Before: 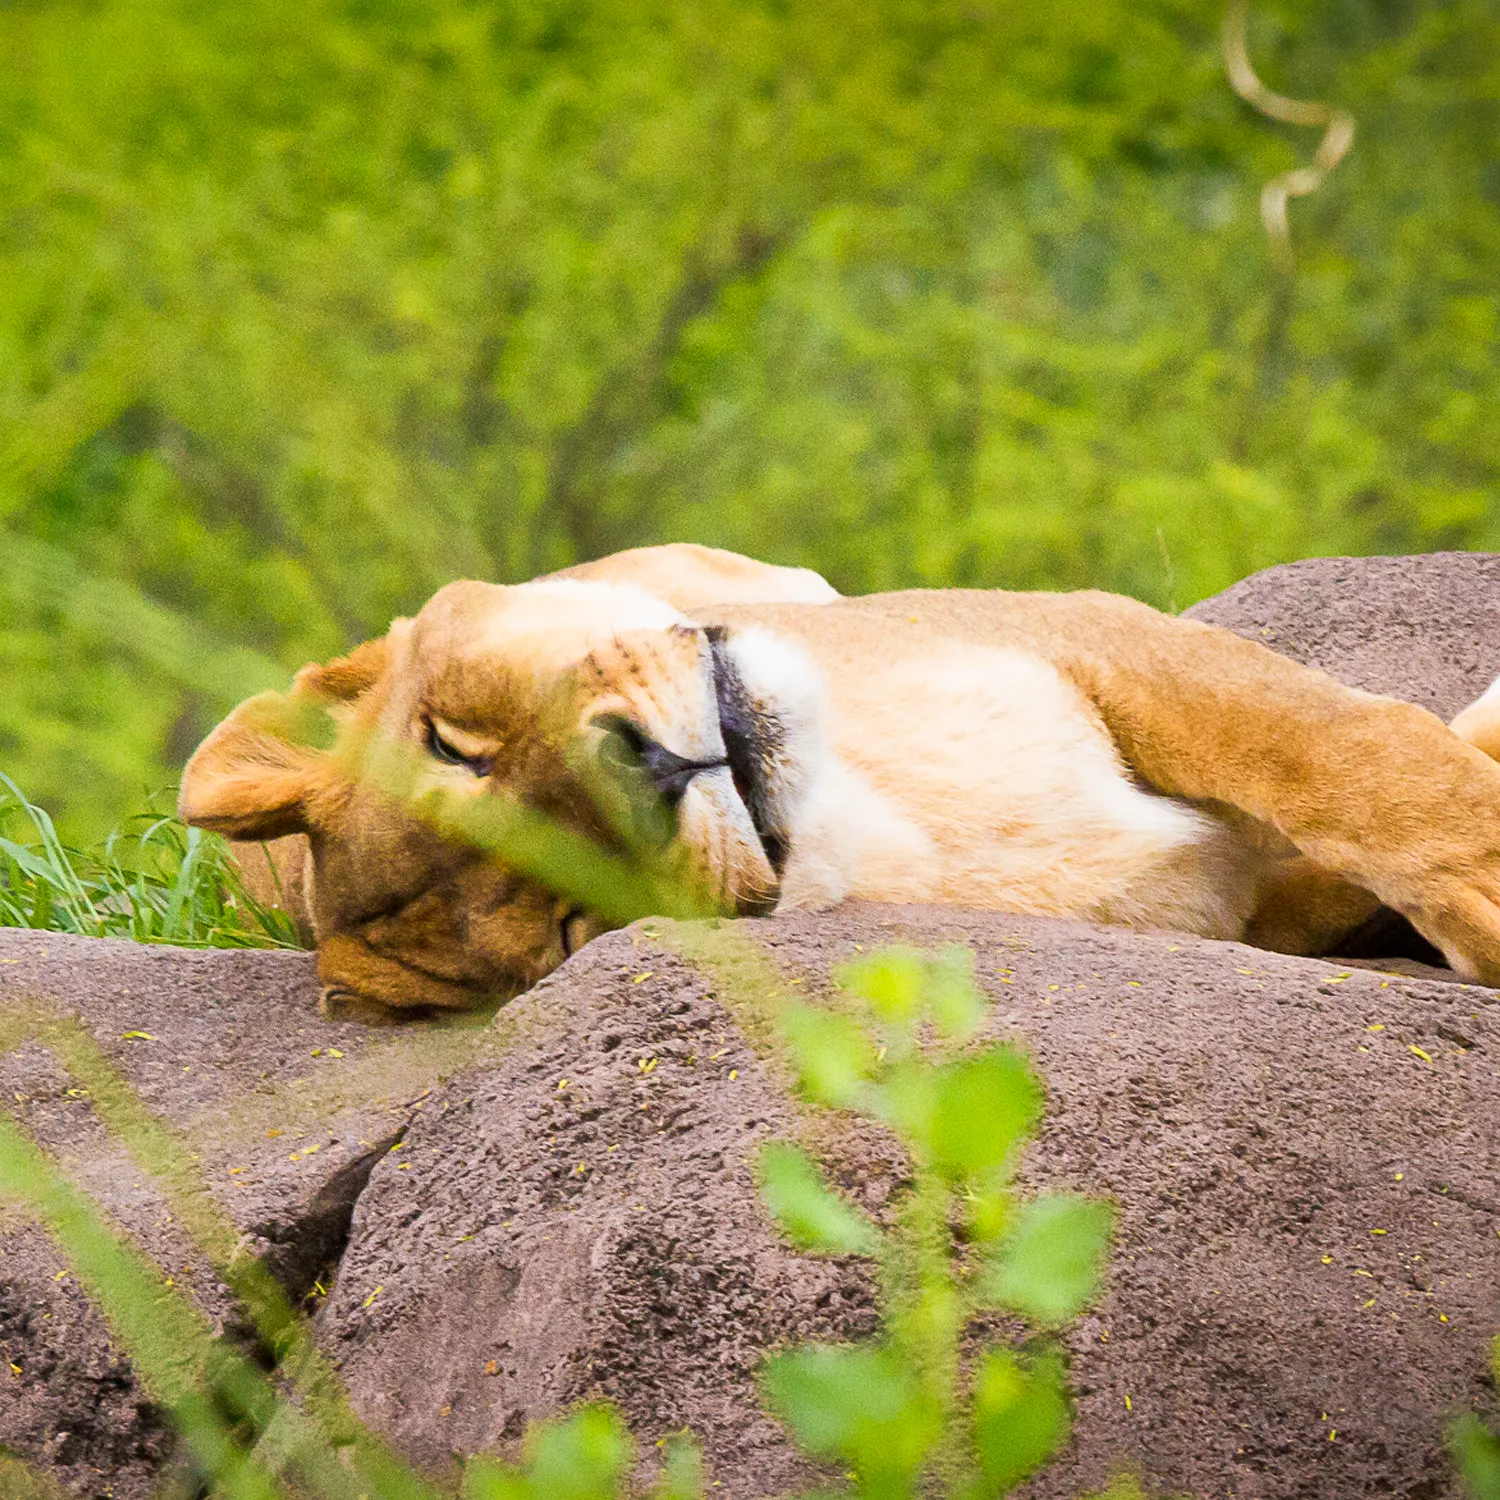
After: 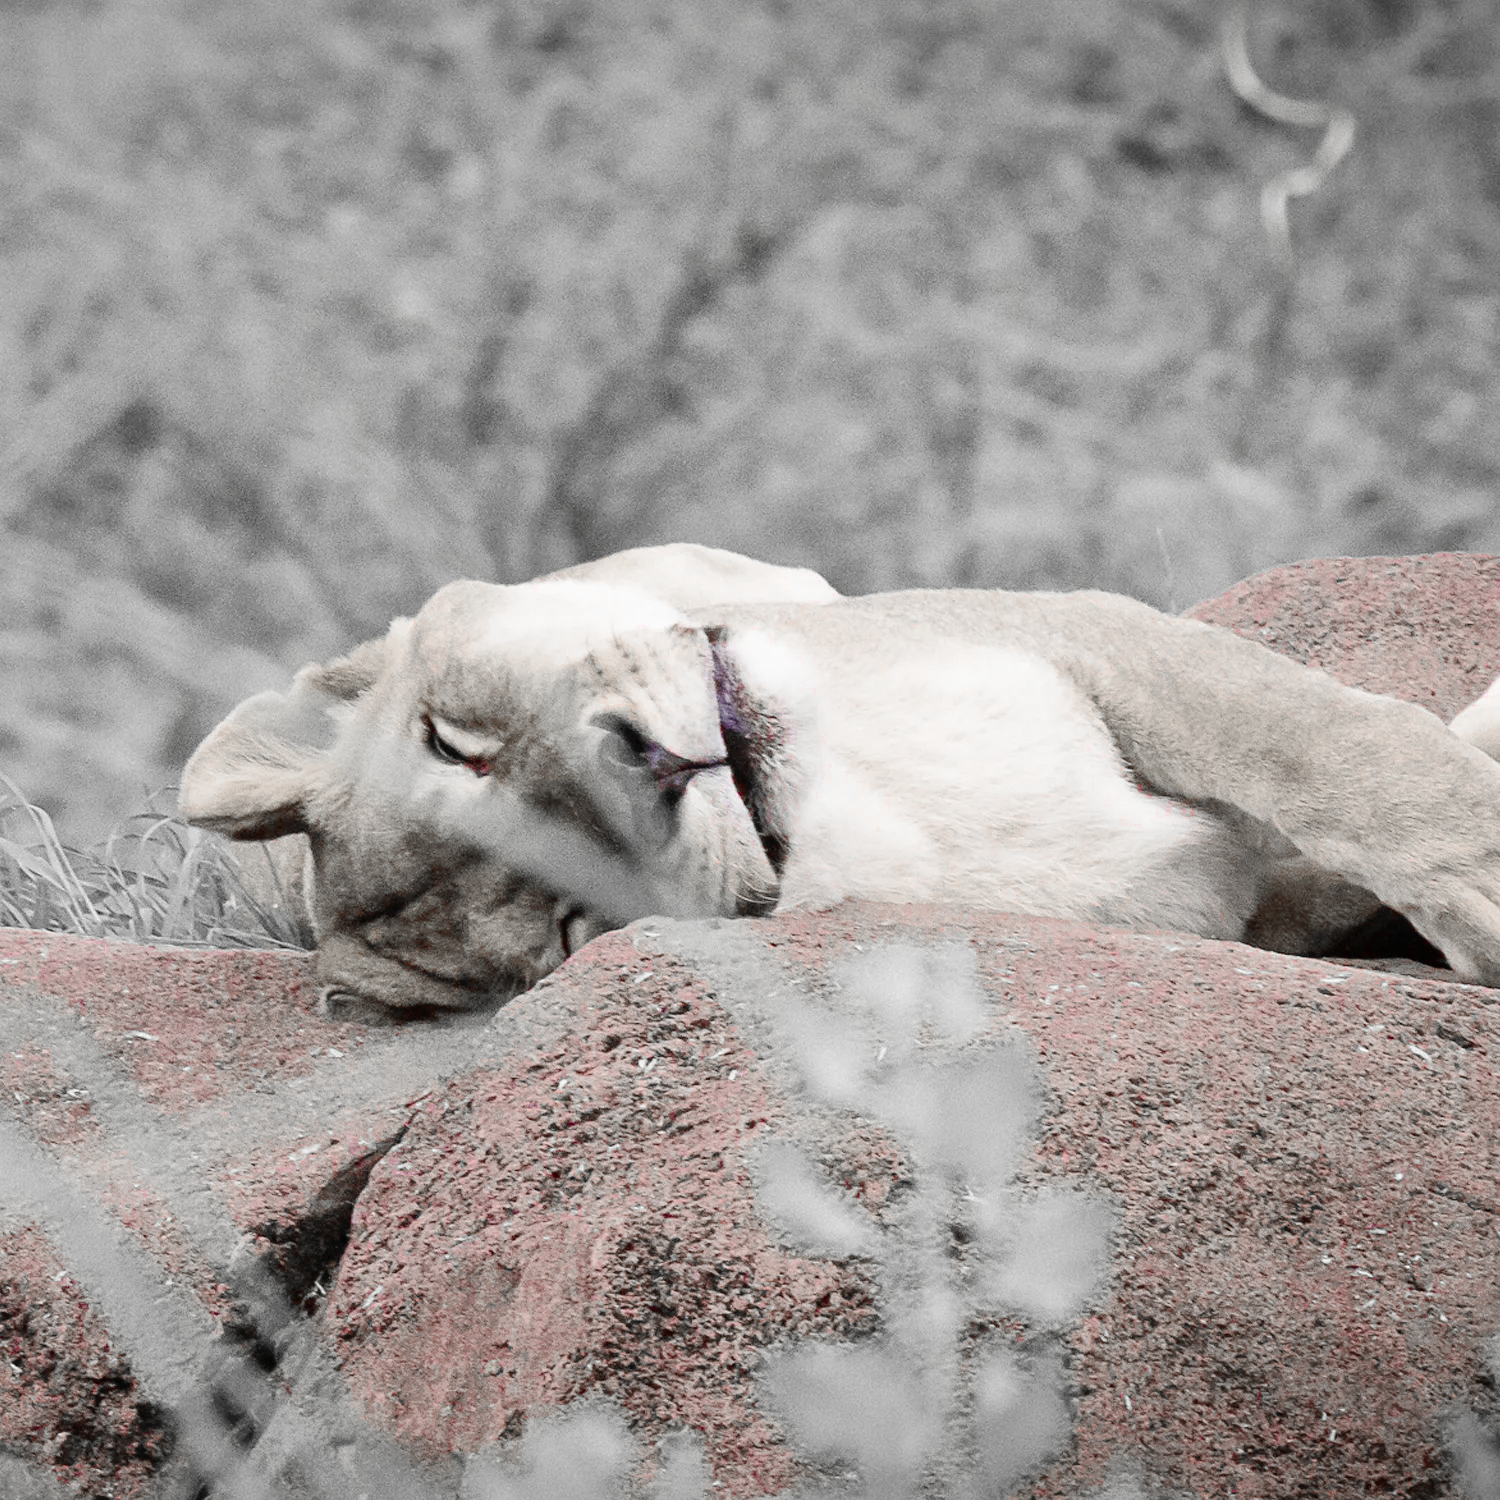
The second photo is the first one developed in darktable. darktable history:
color zones: curves: ch0 [(0, 0.278) (0.143, 0.5) (0.286, 0.5) (0.429, 0.5) (0.571, 0.5) (0.714, 0.5) (0.857, 0.5) (1, 0.5)]; ch1 [(0, 1) (0.143, 0.165) (0.286, 0) (0.429, 0) (0.571, 0) (0.714, 0) (0.857, 0.5) (1, 0.5)]; ch2 [(0, 0.508) (0.143, 0.5) (0.286, 0.5) (0.429, 0.5) (0.571, 0.5) (0.714, 0.5) (0.857, 0.5) (1, 0.5)]
contrast brightness saturation: contrast 0.1, brightness 0.02, saturation 0.02
tone curve: curves: ch0 [(0, 0) (0.003, 0.006) (0.011, 0.014) (0.025, 0.024) (0.044, 0.035) (0.069, 0.046) (0.1, 0.074) (0.136, 0.115) (0.177, 0.161) (0.224, 0.226) (0.277, 0.293) (0.335, 0.364) (0.399, 0.441) (0.468, 0.52) (0.543, 0.58) (0.623, 0.657) (0.709, 0.72) (0.801, 0.794) (0.898, 0.883) (1, 1)], preserve colors none
